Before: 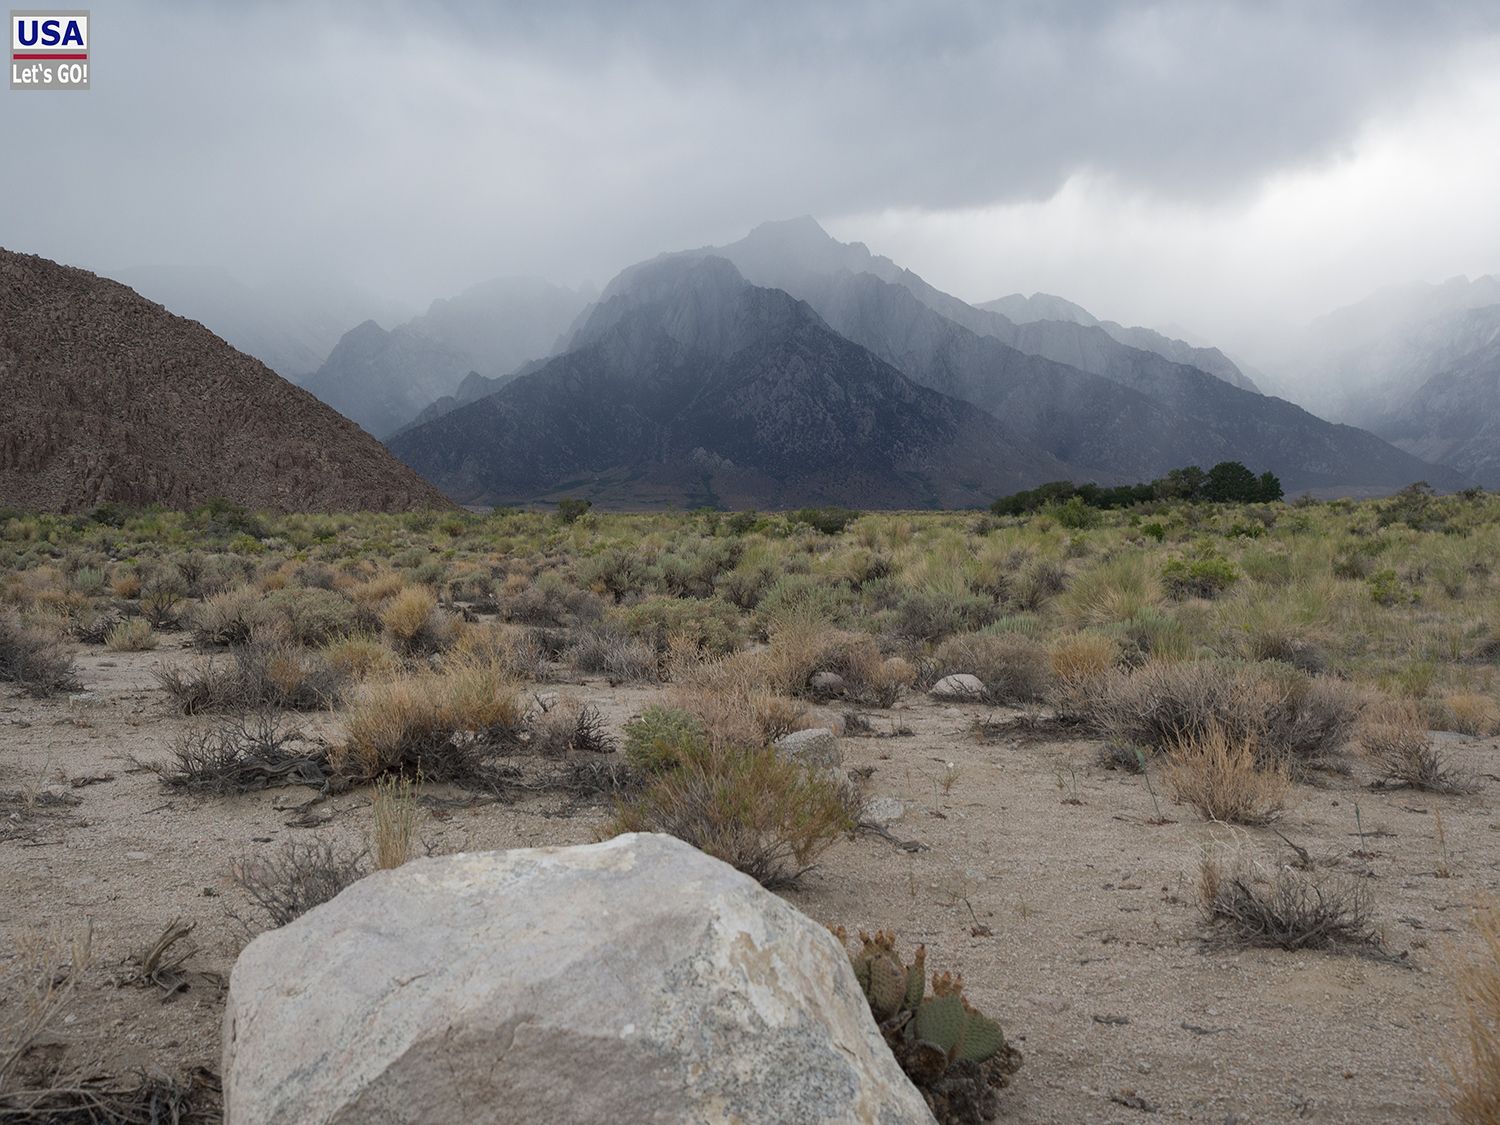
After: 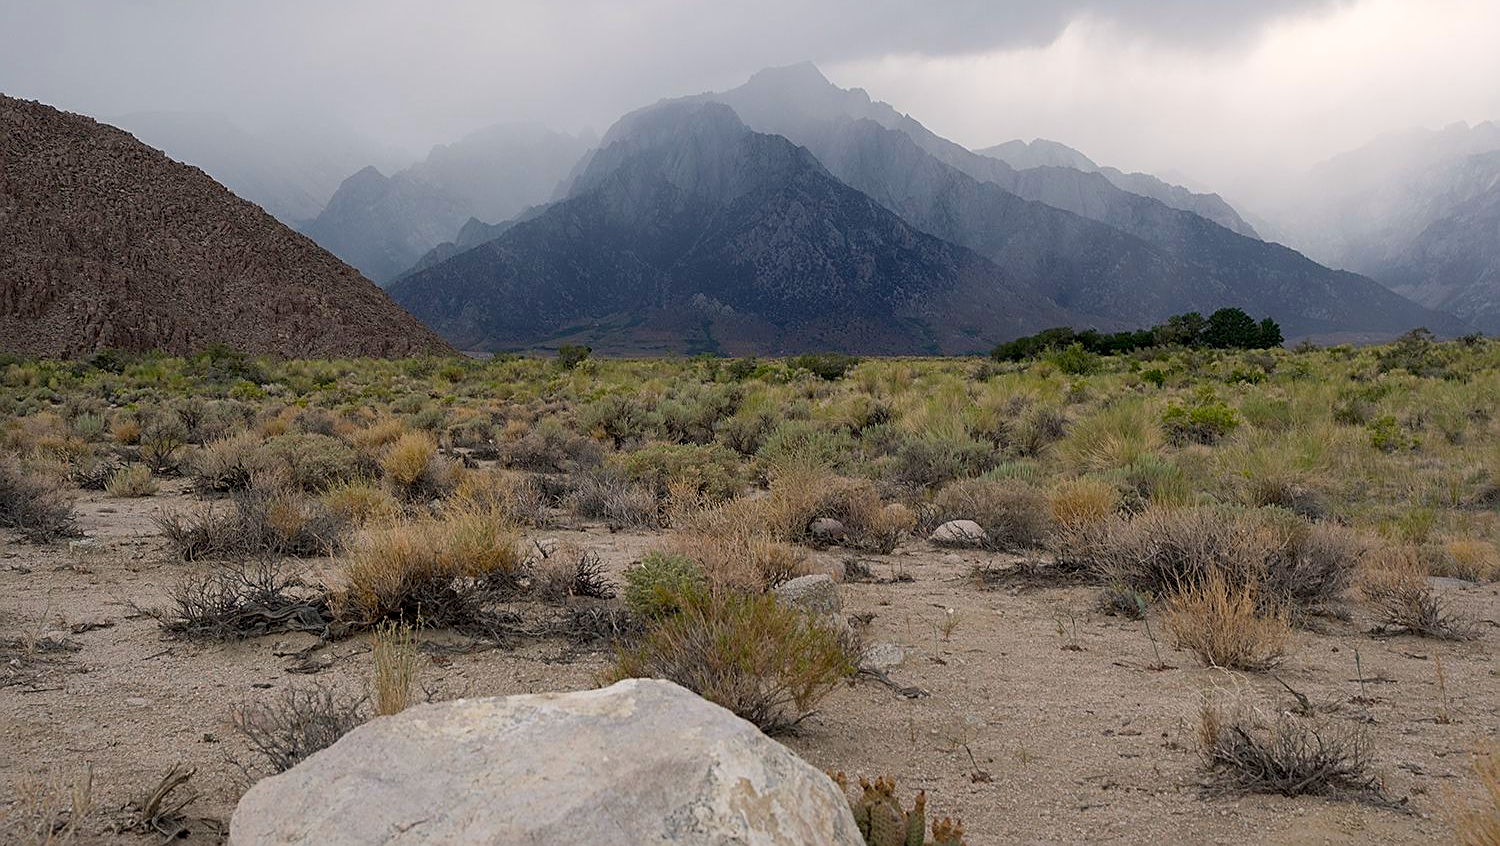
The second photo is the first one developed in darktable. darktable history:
sharpen: on, module defaults
crop: top 13.706%, bottom 11.011%
exposure: black level correction 0.009, exposure 0.016 EV, compensate highlight preservation false
color balance rgb: highlights gain › chroma 1.704%, highlights gain › hue 55.31°, linear chroma grading › global chroma 17.251%, perceptual saturation grading › global saturation 0.519%, global vibrance 20%
